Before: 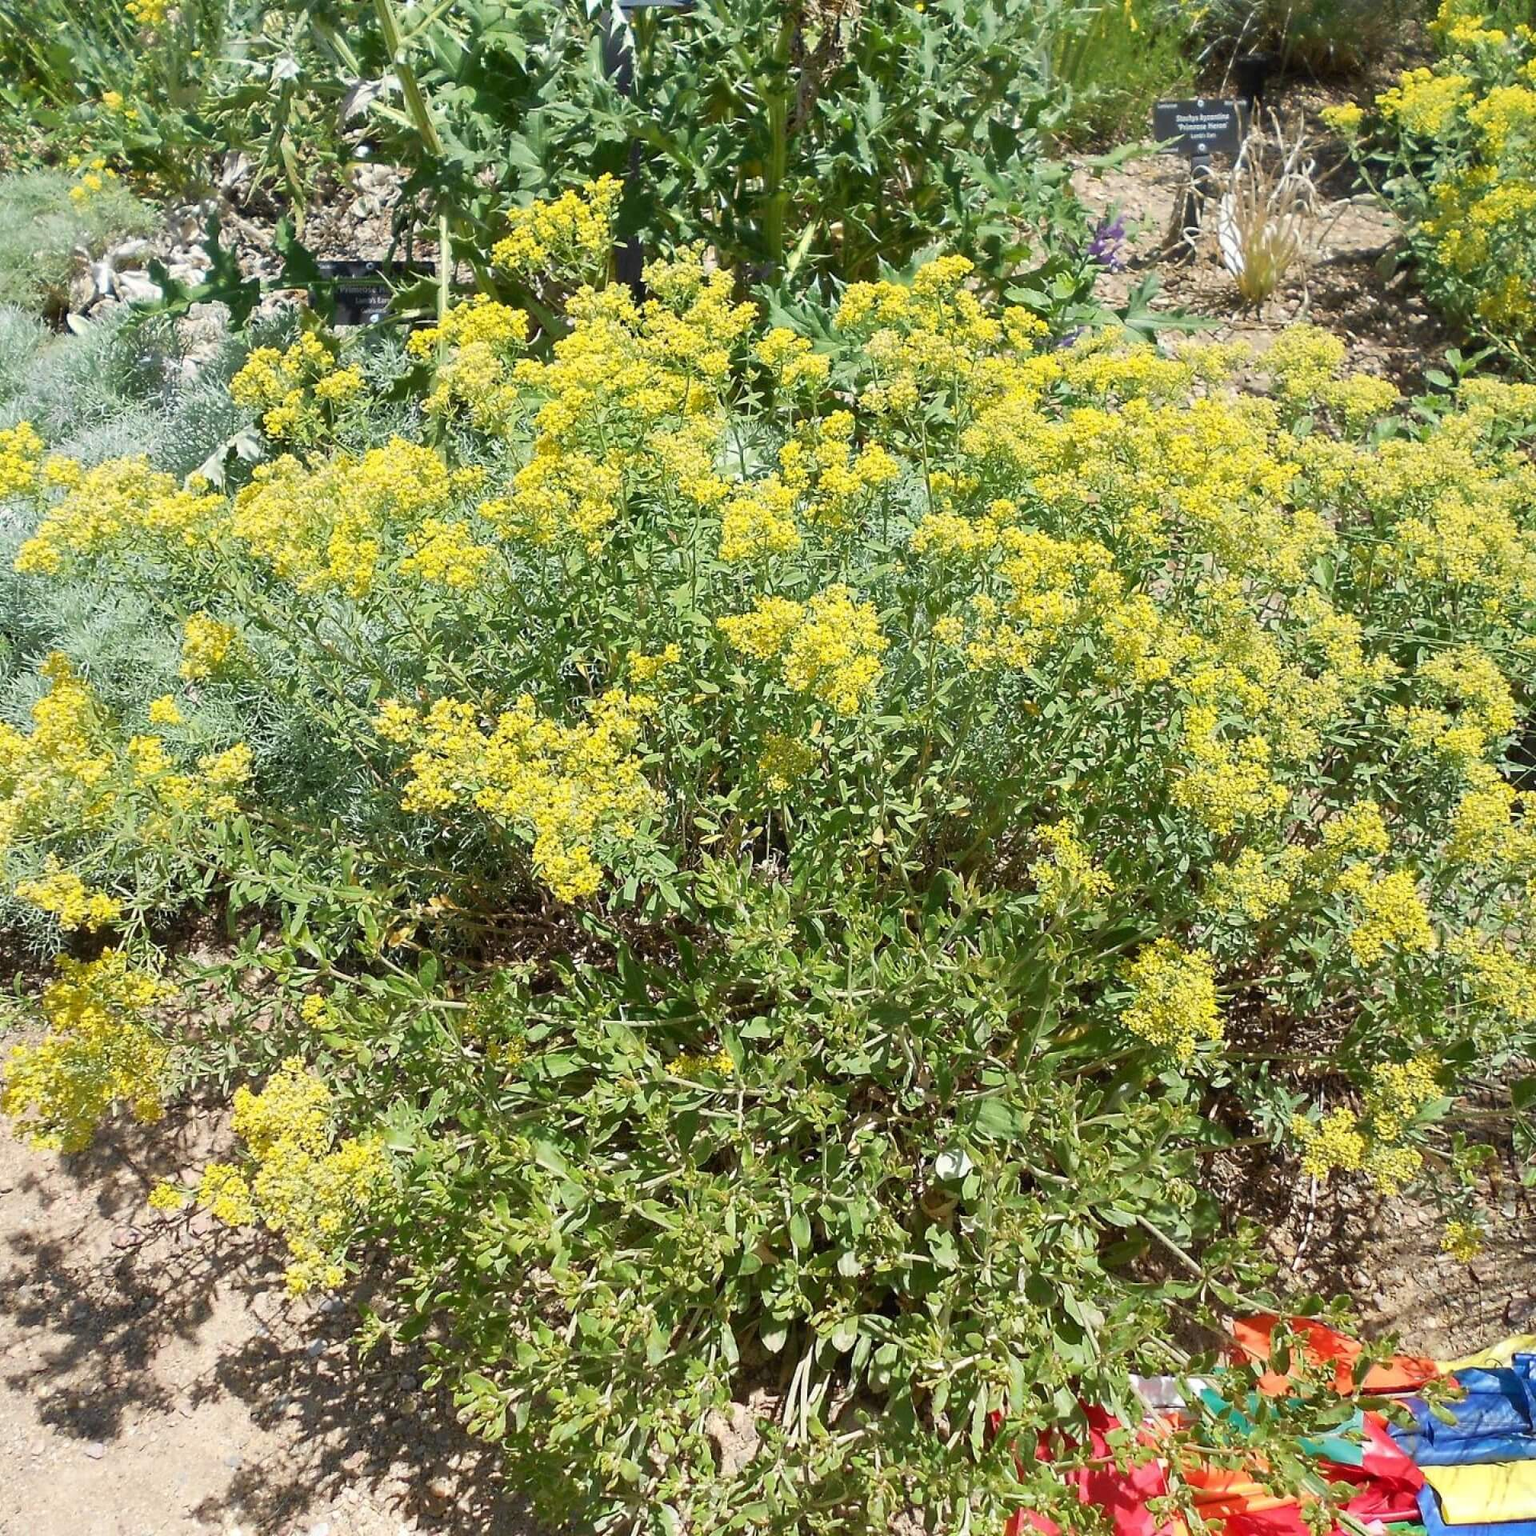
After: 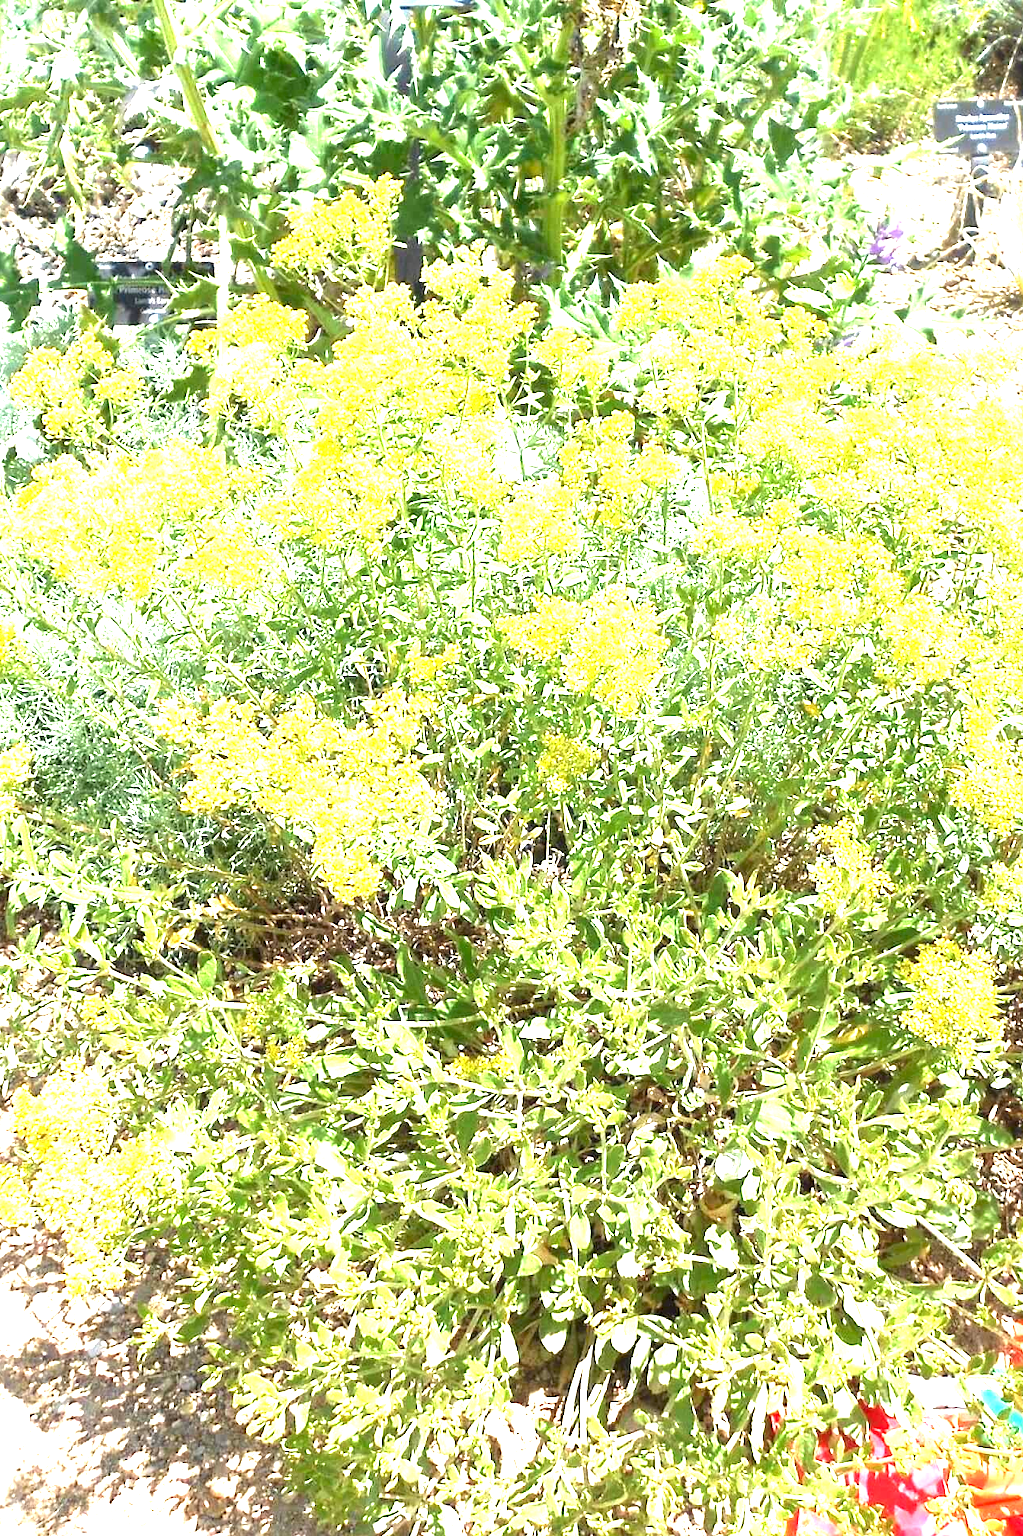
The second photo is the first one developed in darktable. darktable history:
crop and rotate: left 14.402%, right 18.941%
local contrast: mode bilateral grid, contrast 19, coarseness 51, detail 119%, midtone range 0.2
exposure: exposure 2.198 EV, compensate exposure bias true, compensate highlight preservation false
